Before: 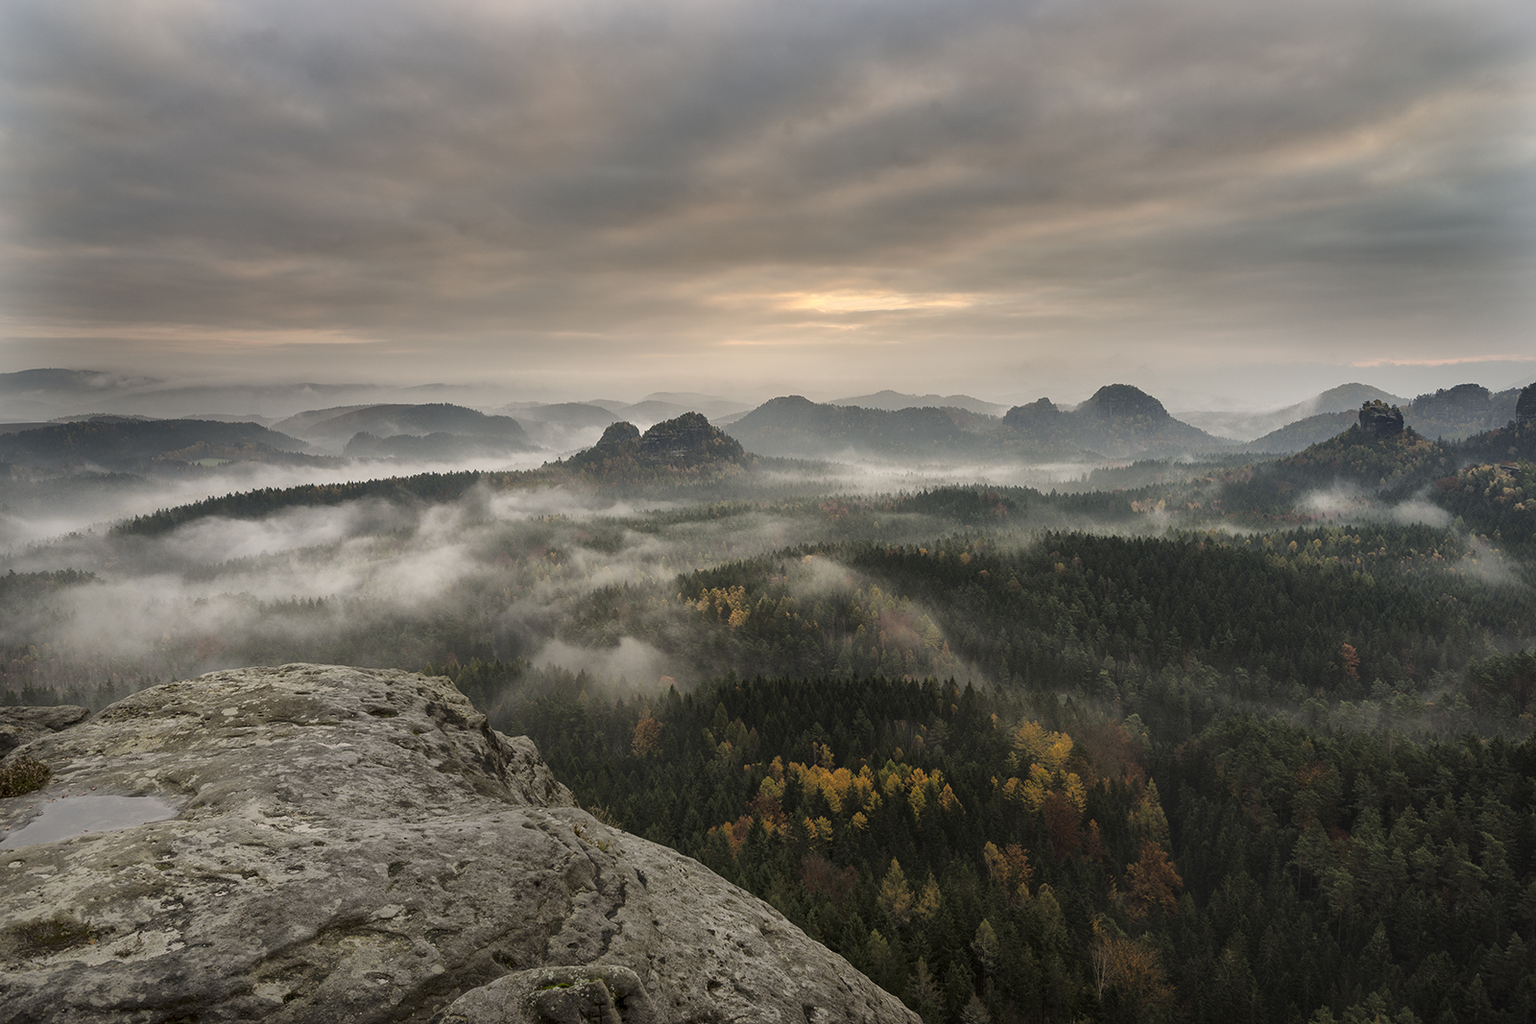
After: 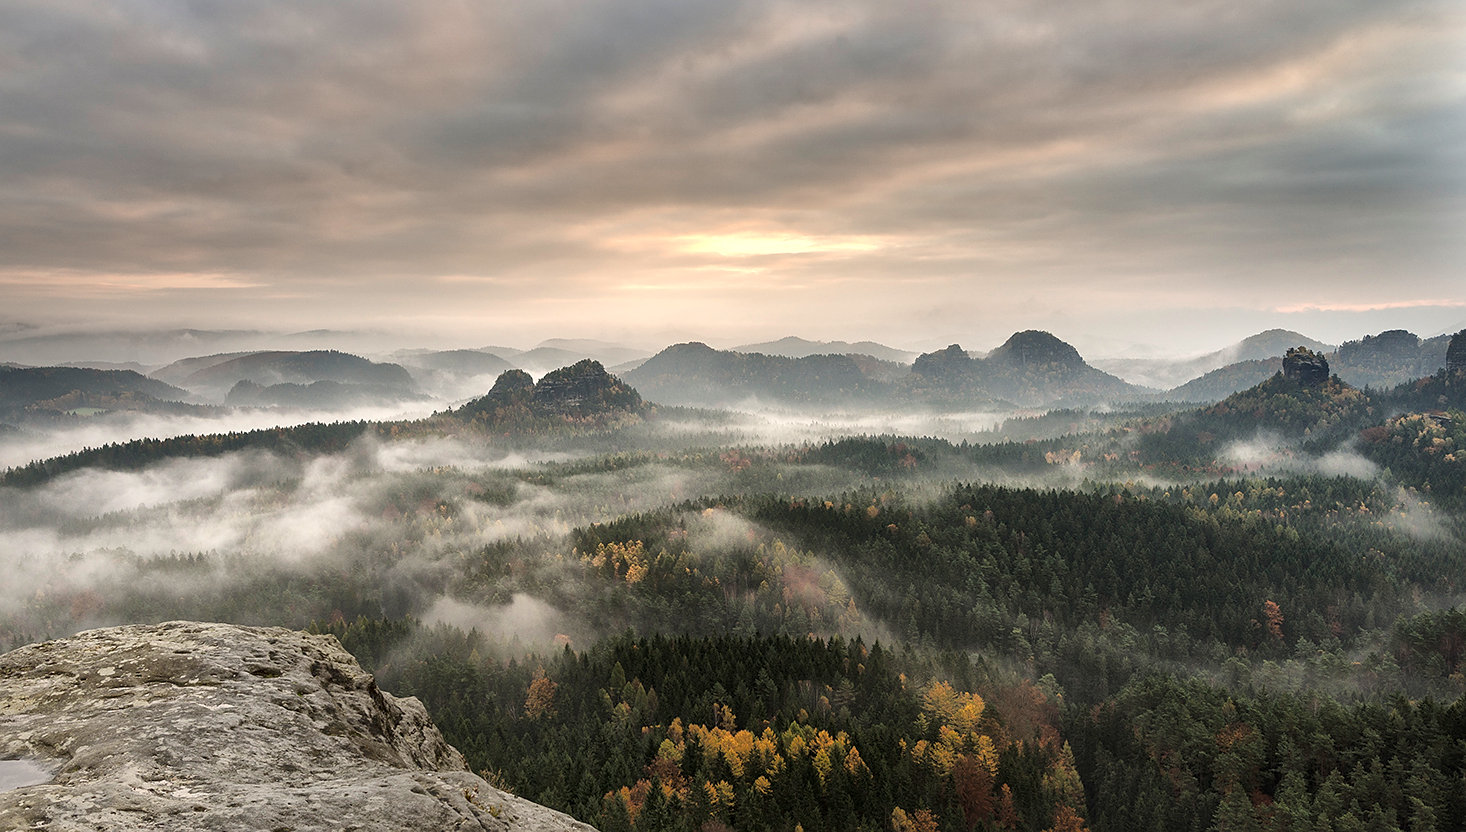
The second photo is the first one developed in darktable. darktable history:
exposure: black level correction 0.001, exposure 0.499 EV, compensate exposure bias true, compensate highlight preservation false
sharpen: radius 1
local contrast: mode bilateral grid, contrast 20, coarseness 50, detail 120%, midtone range 0.2
crop: left 8.339%, top 6.587%, bottom 15.366%
